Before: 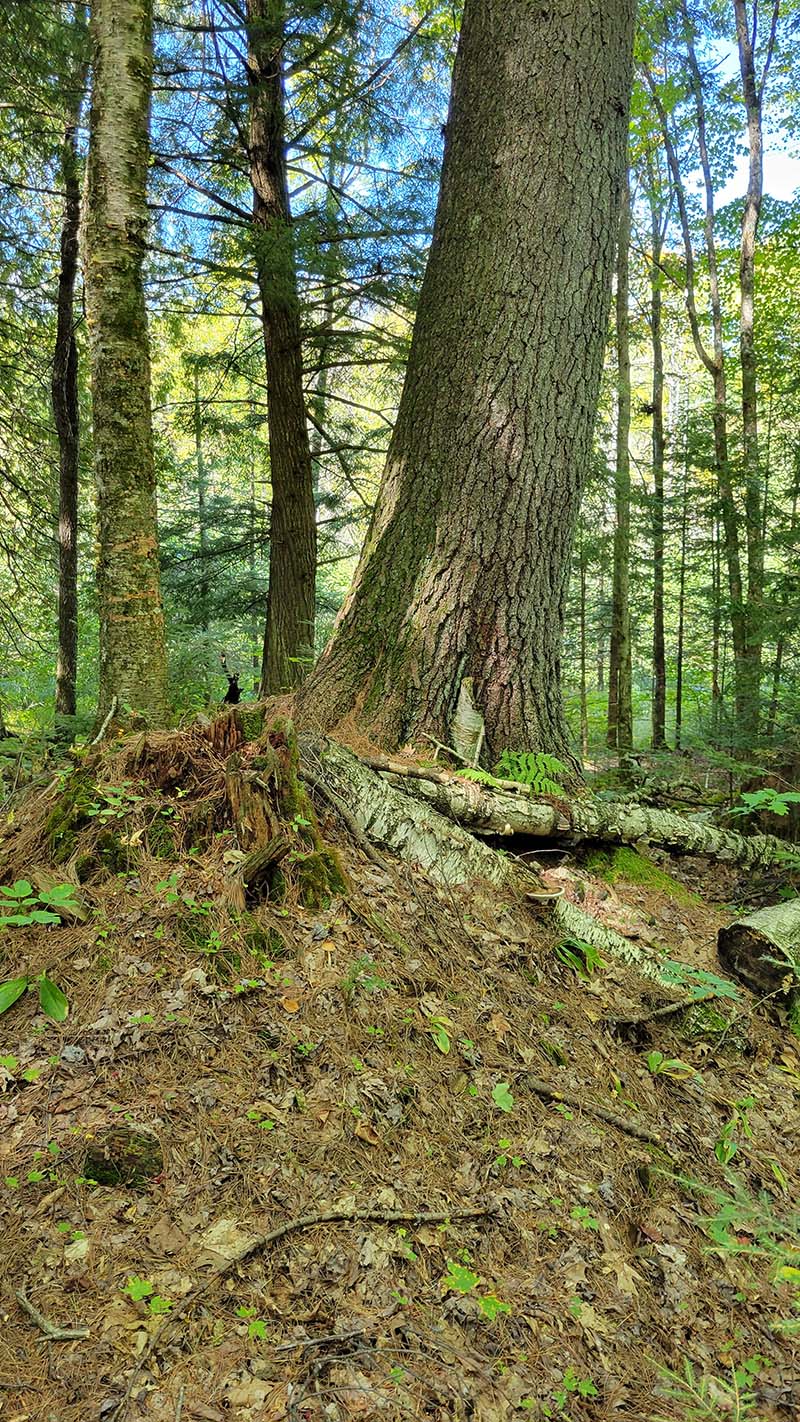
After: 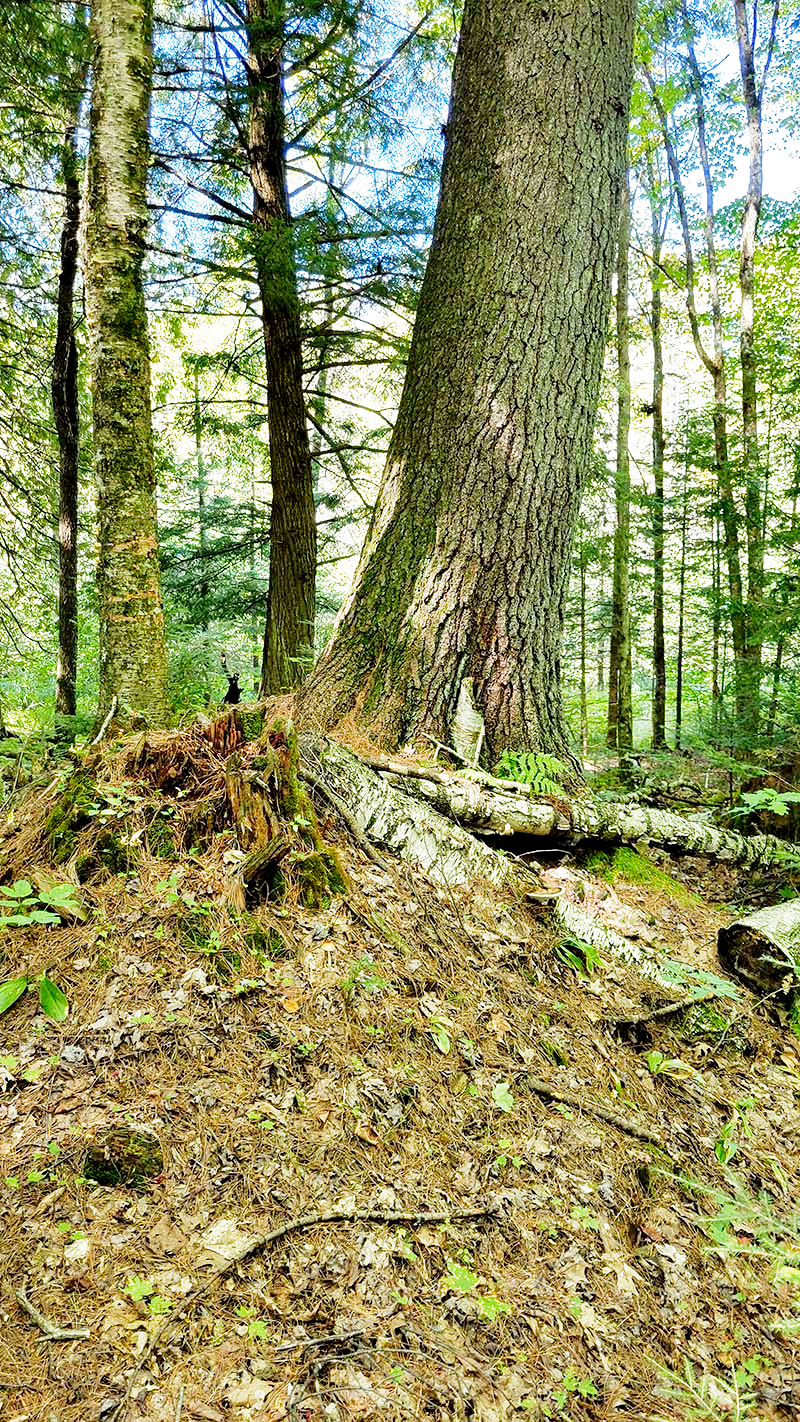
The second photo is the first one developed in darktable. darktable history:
exposure: exposure -0.064 EV, compensate highlight preservation false
filmic rgb: middle gray luminance 10%, black relative exposure -8.61 EV, white relative exposure 3.3 EV, threshold 6 EV, target black luminance 0%, hardness 5.2, latitude 44.69%, contrast 1.302, highlights saturation mix 5%, shadows ↔ highlights balance 24.64%, add noise in highlights 0, preserve chrominance no, color science v3 (2019), use custom middle-gray values true, iterations of high-quality reconstruction 0, contrast in highlights soft, enable highlight reconstruction true
